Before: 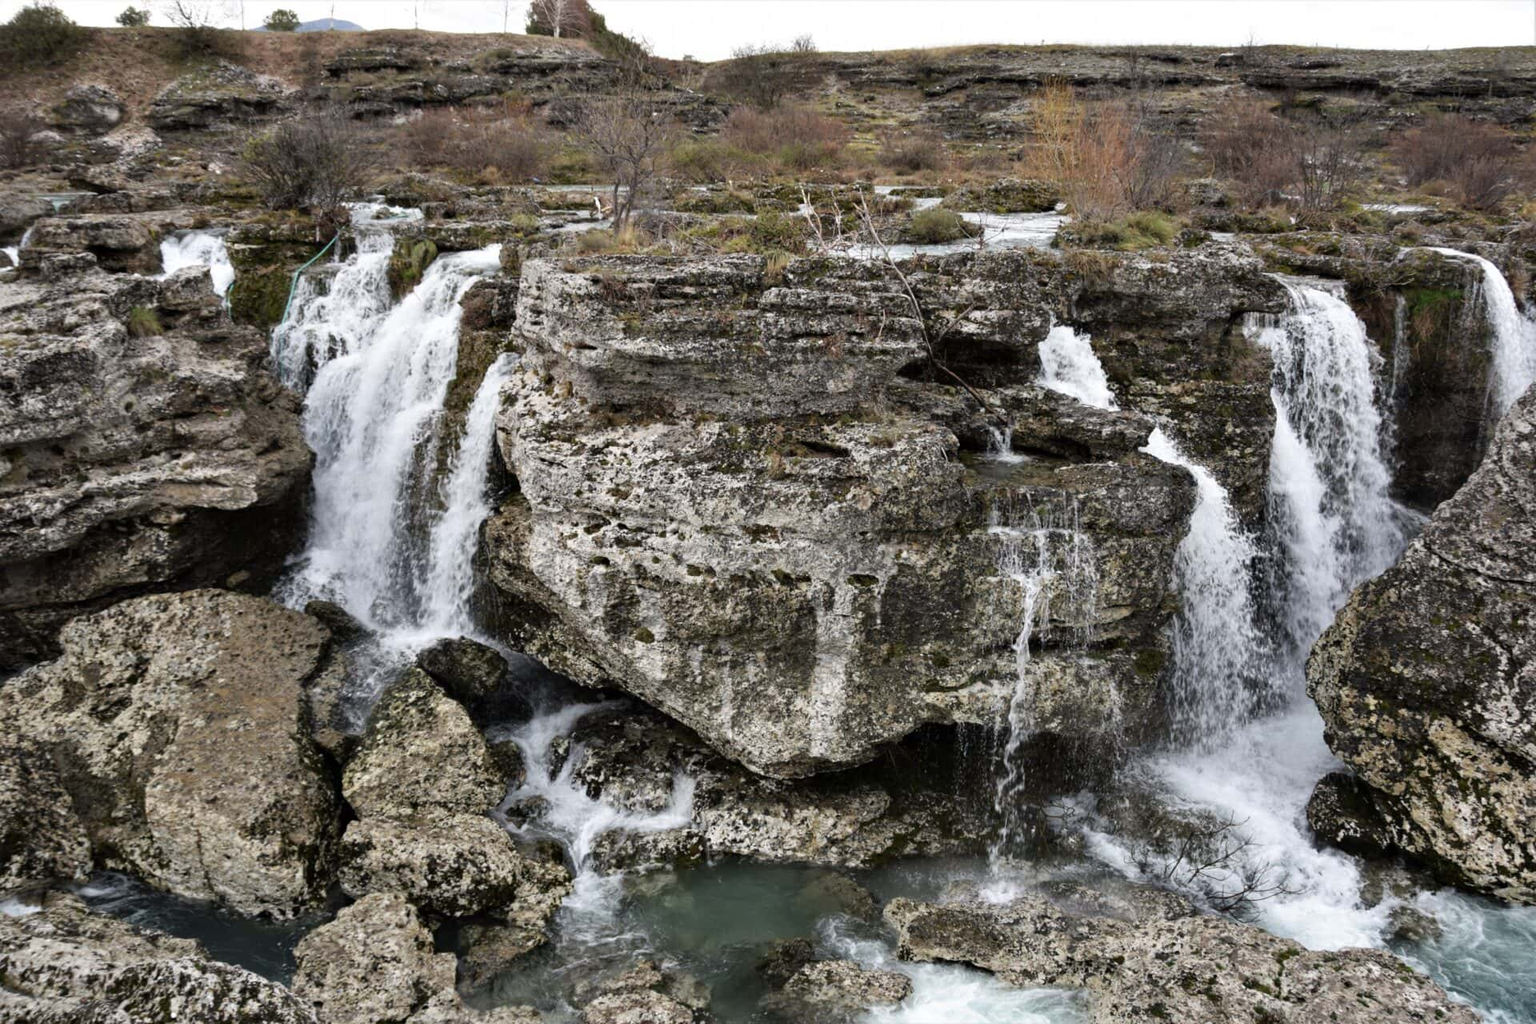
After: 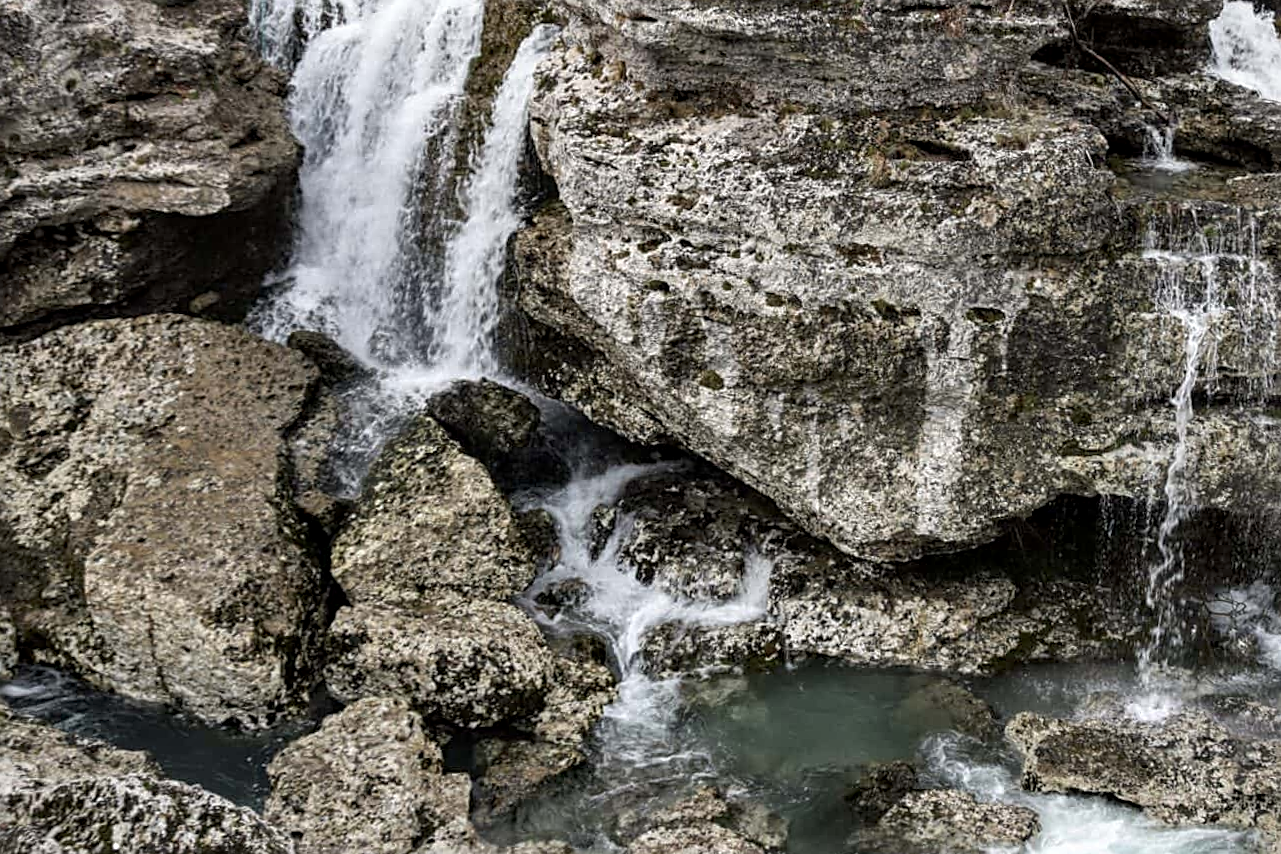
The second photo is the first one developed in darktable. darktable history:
crop and rotate: angle -0.82°, left 3.85%, top 31.828%, right 27.992%
local contrast: on, module defaults
sharpen: on, module defaults
